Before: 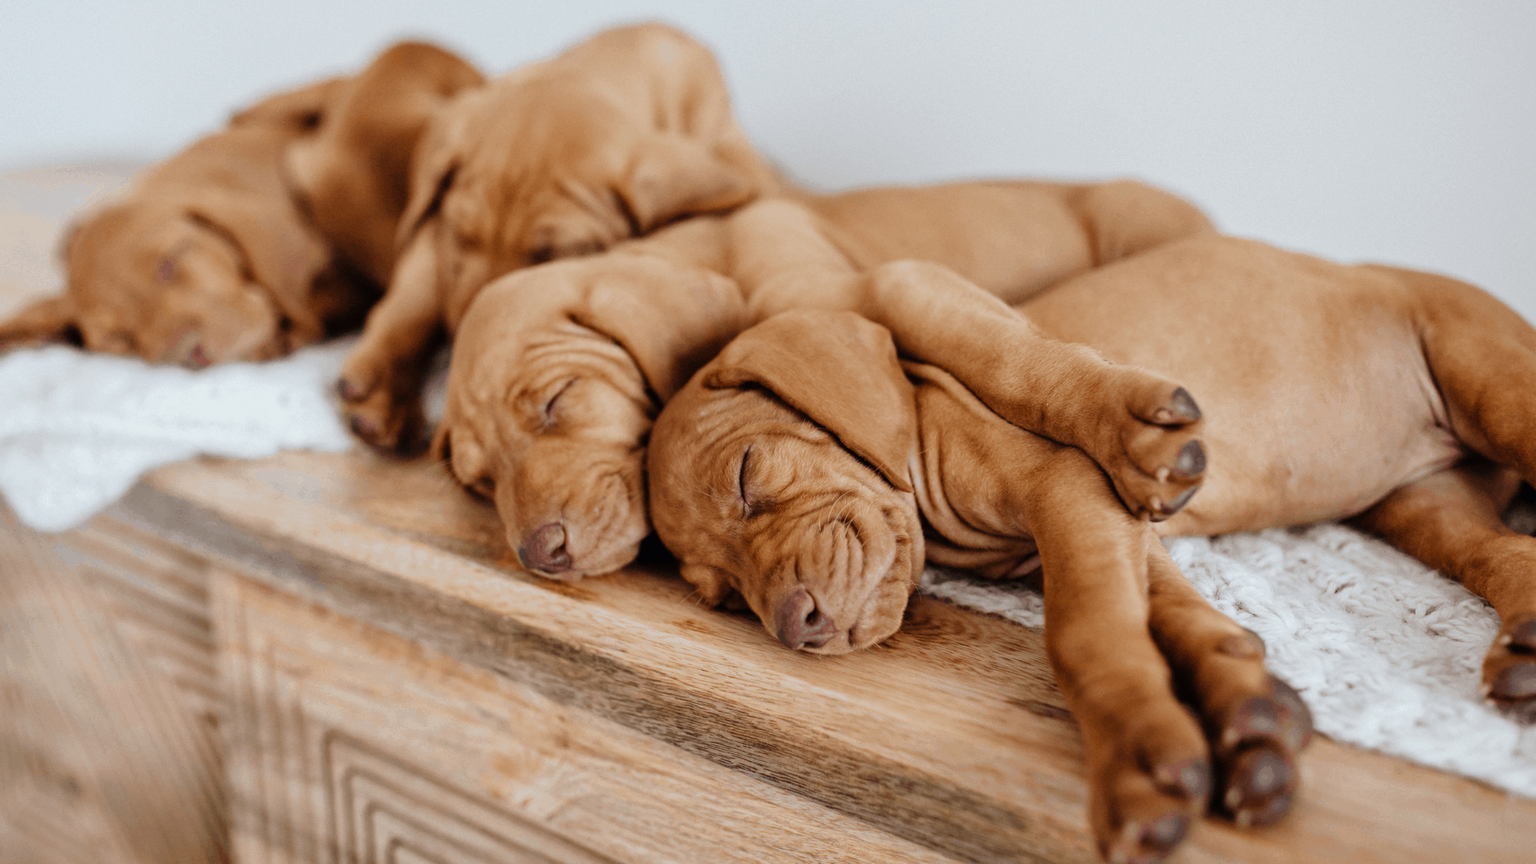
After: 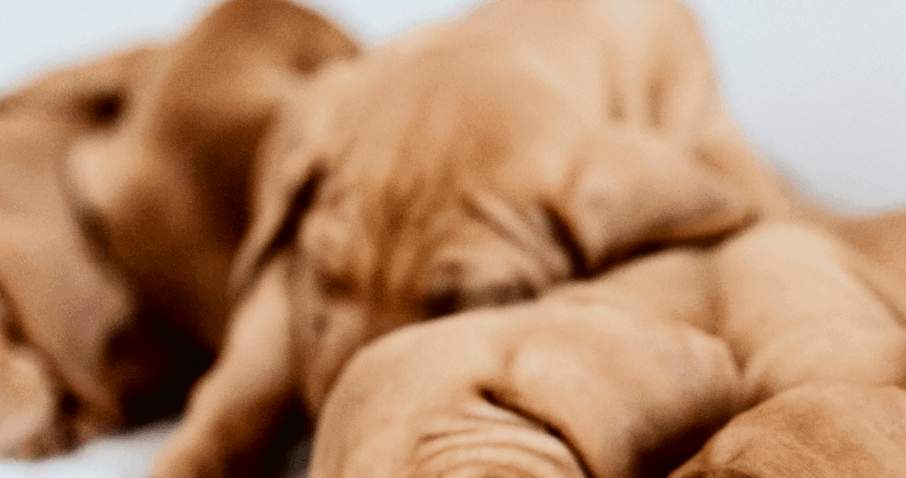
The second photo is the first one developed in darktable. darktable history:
crop: left 15.503%, top 5.453%, right 44.047%, bottom 56.542%
tone curve: curves: ch0 [(0, 0) (0.003, 0.016) (0.011, 0.016) (0.025, 0.016) (0.044, 0.016) (0.069, 0.016) (0.1, 0.026) (0.136, 0.047) (0.177, 0.088) (0.224, 0.14) (0.277, 0.2) (0.335, 0.276) (0.399, 0.37) (0.468, 0.47) (0.543, 0.583) (0.623, 0.698) (0.709, 0.779) (0.801, 0.858) (0.898, 0.929) (1, 1)], color space Lab, independent channels, preserve colors none
